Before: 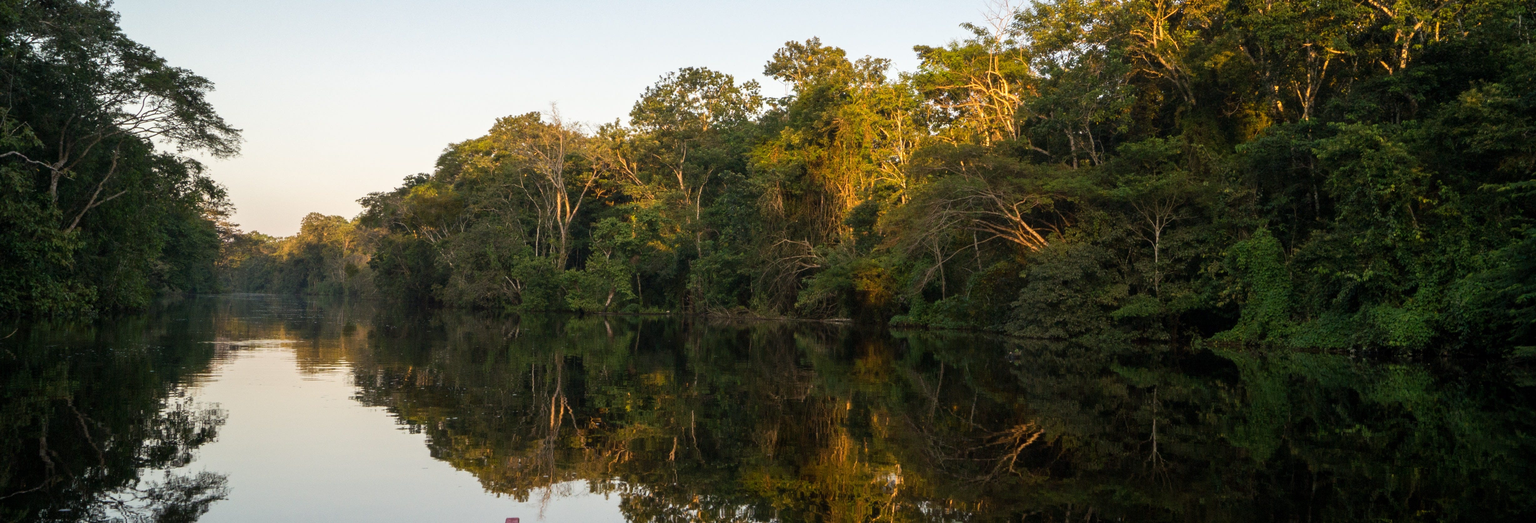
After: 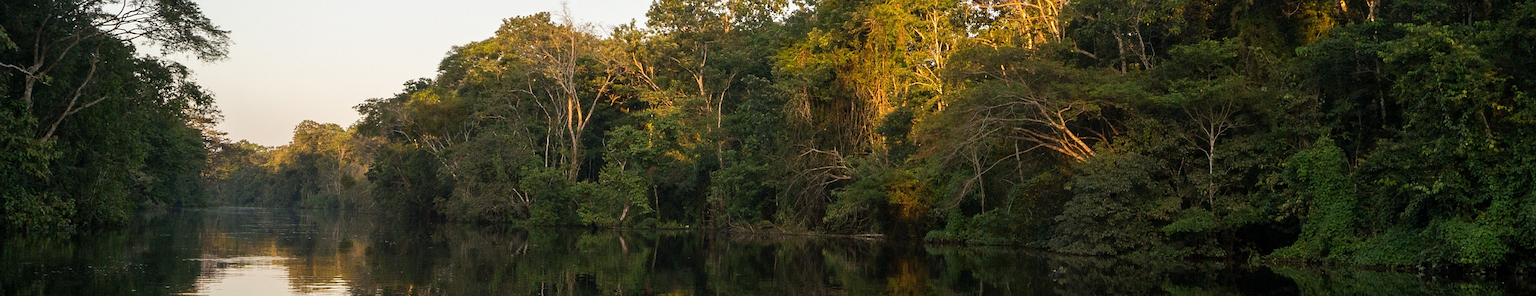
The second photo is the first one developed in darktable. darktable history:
sharpen: on, module defaults
crop: left 1.803%, top 19.352%, right 4.946%, bottom 27.84%
exposure: exposure -0.046 EV, compensate highlight preservation false
